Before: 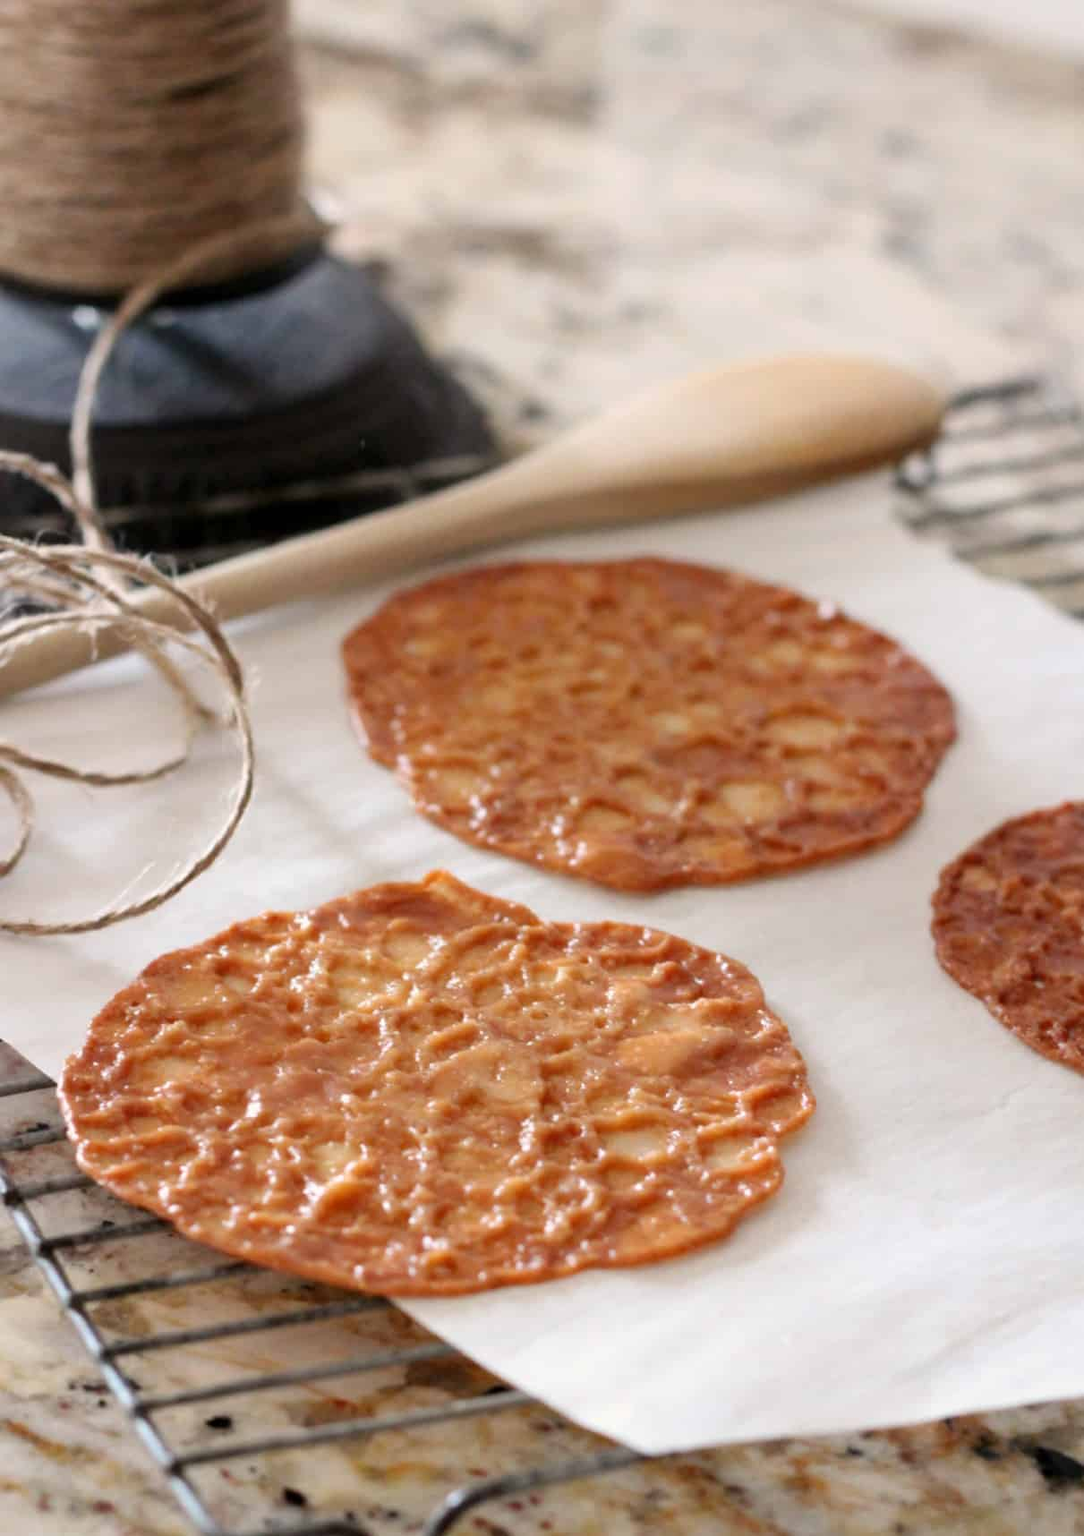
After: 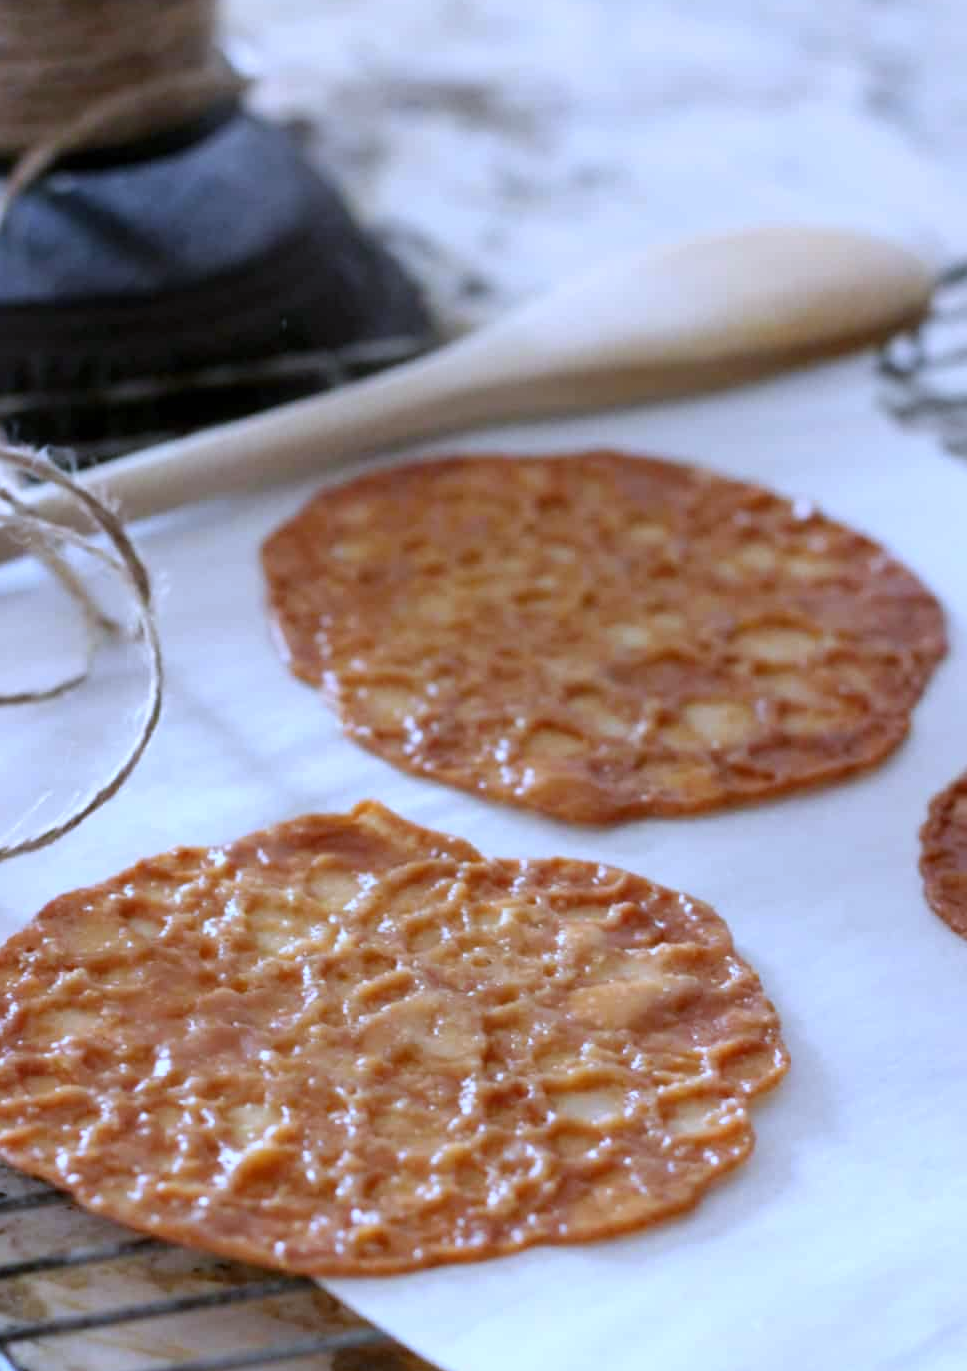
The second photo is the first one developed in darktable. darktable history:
crop and rotate: left 10.071%, top 10.071%, right 10.02%, bottom 10.02%
white balance: red 0.871, blue 1.249
